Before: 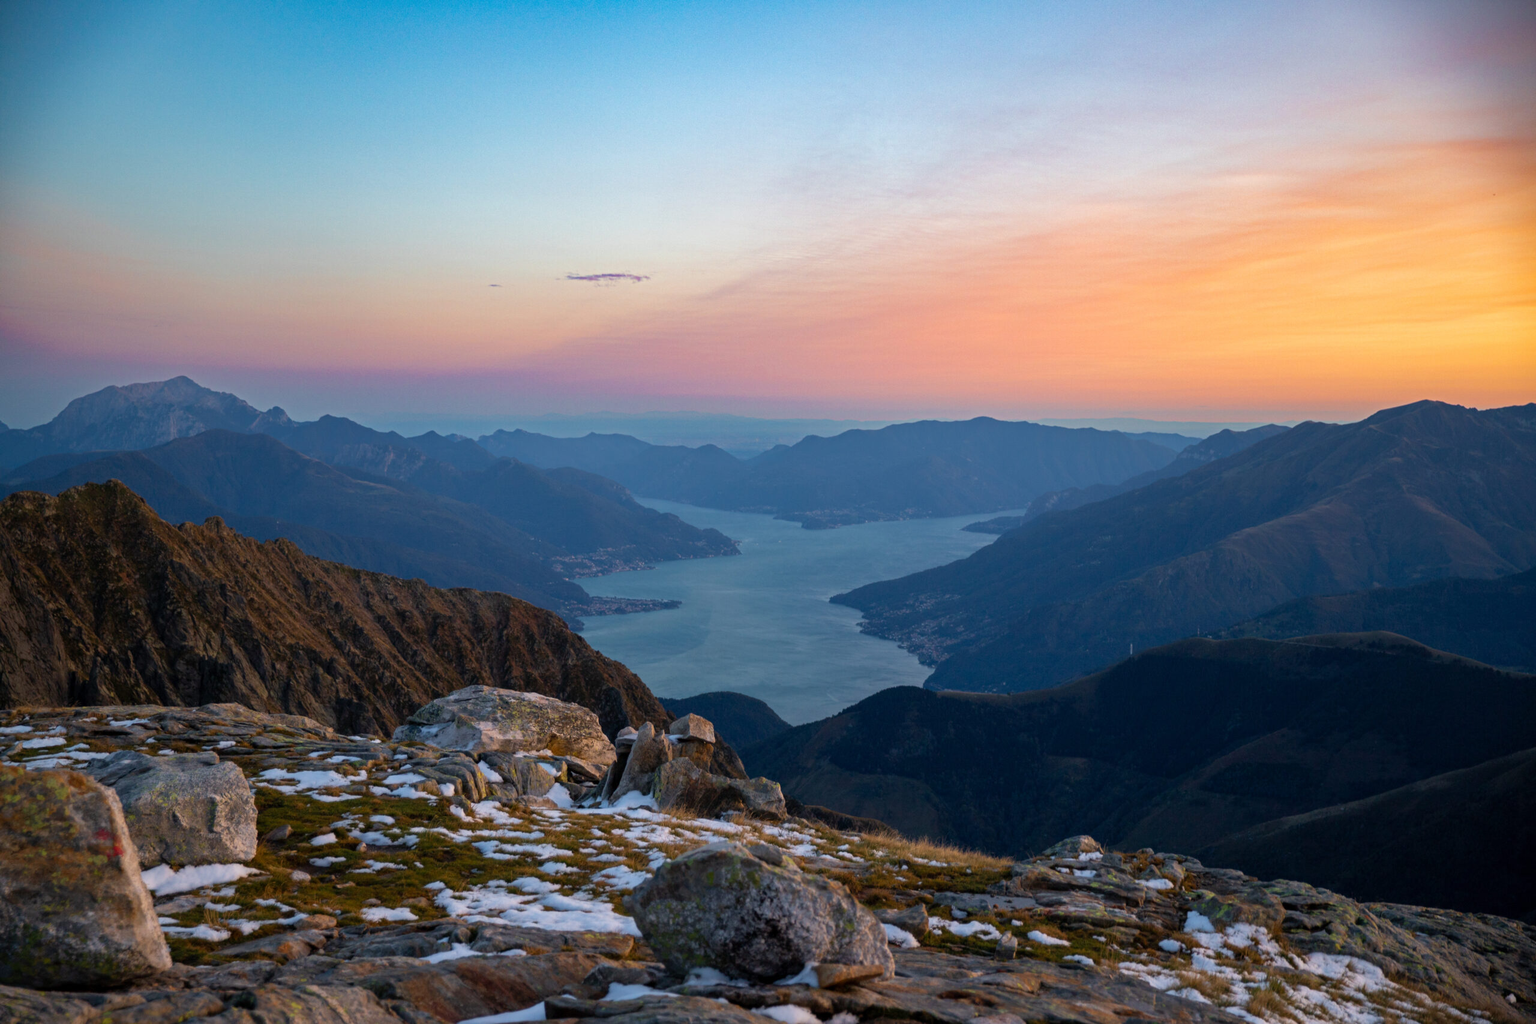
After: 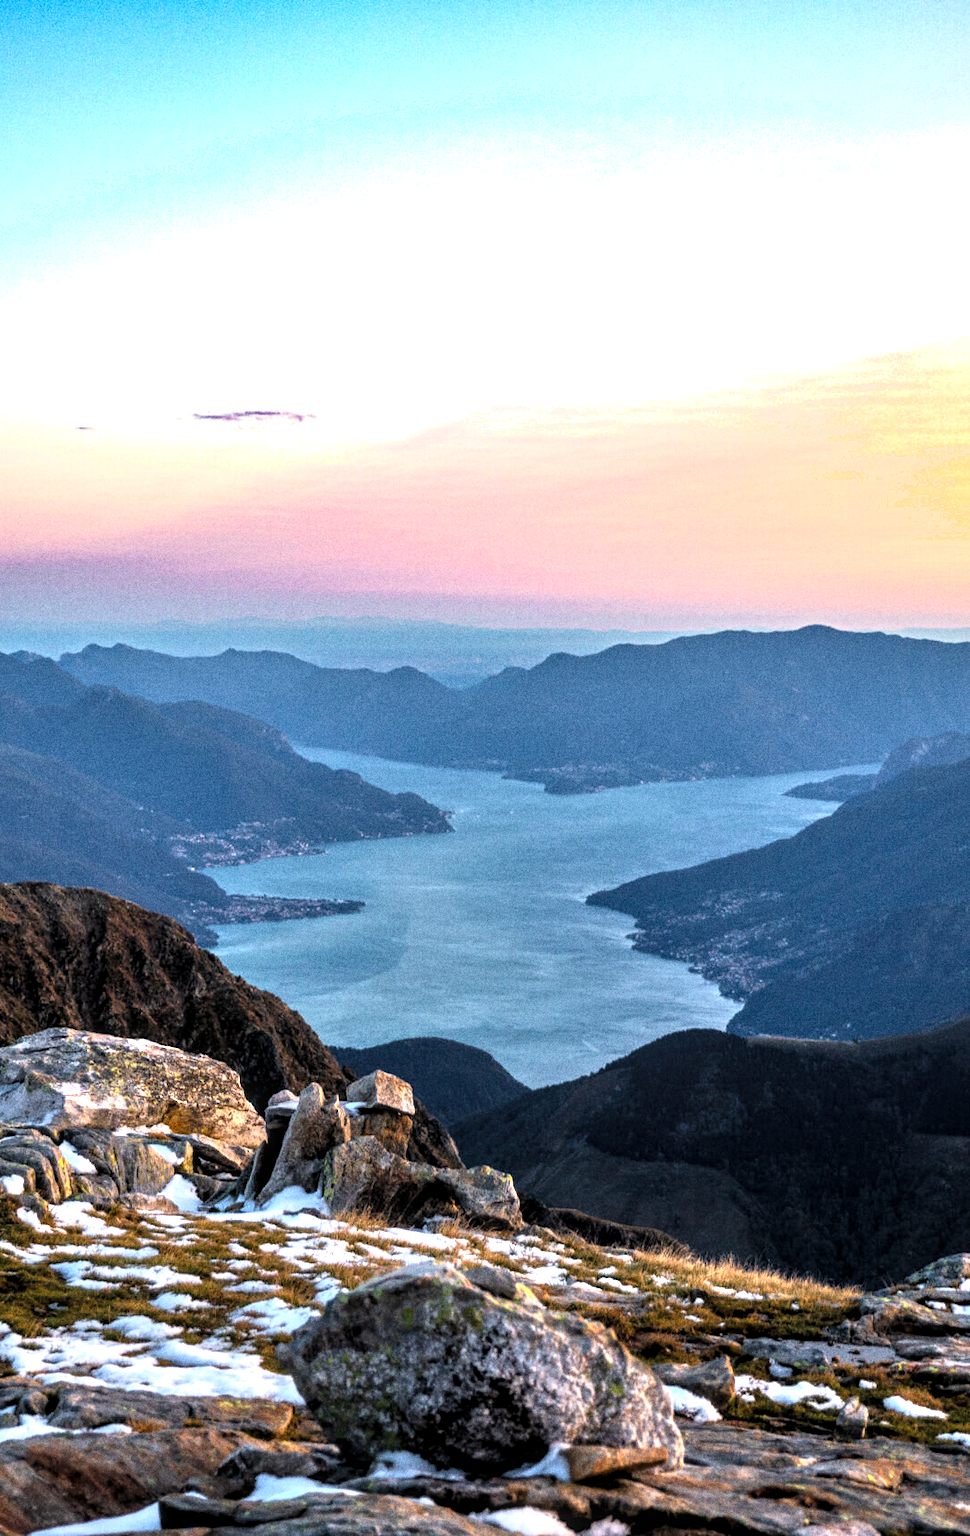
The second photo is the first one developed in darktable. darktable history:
tone equalizer: -7 EV 0.15 EV, -6 EV 0.6 EV, -5 EV 1.15 EV, -4 EV 1.33 EV, -3 EV 1.15 EV, -2 EV 0.6 EV, -1 EV 0.15 EV, mask exposure compensation -0.5 EV
local contrast: on, module defaults
levels: levels [0.044, 0.475, 0.791]
grain: coarseness 11.82 ISO, strength 36.67%, mid-tones bias 74.17%
crop: left 28.583%, right 29.231%
shadows and highlights: shadows 0, highlights 40
